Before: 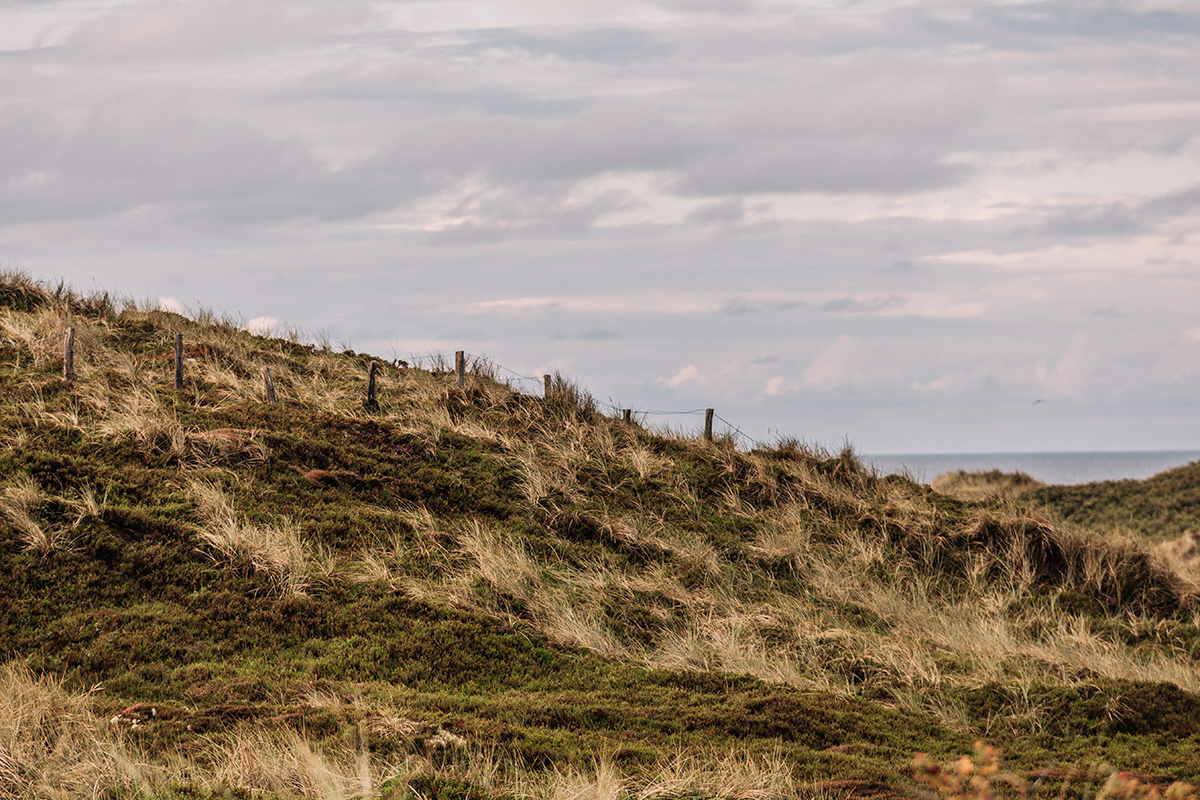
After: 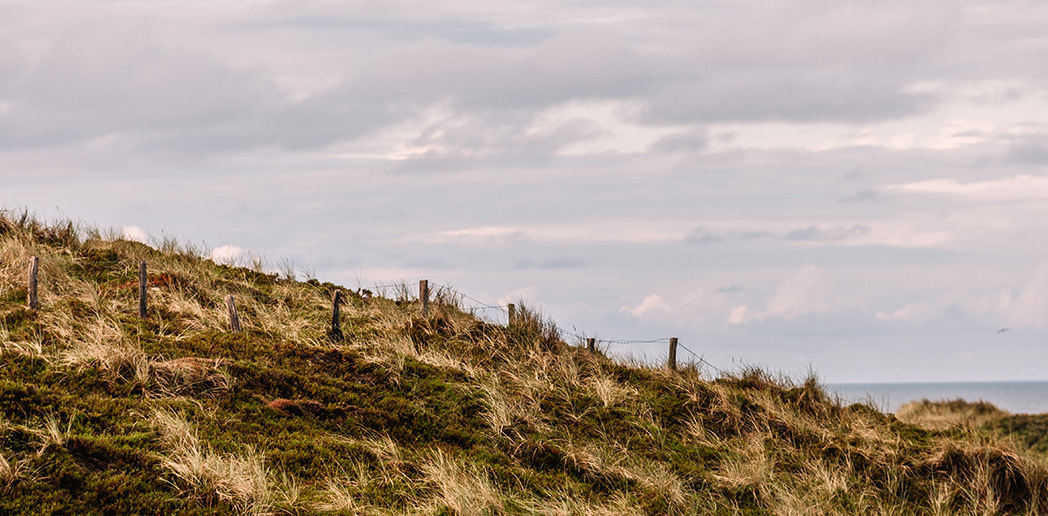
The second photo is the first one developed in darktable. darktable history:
color balance rgb: linear chroma grading › shadows 32%, linear chroma grading › global chroma -2%, linear chroma grading › mid-tones 4%, perceptual saturation grading › global saturation -2%, perceptual saturation grading › highlights -8%, perceptual saturation grading › mid-tones 8%, perceptual saturation grading › shadows 4%, perceptual brilliance grading › highlights 8%, perceptual brilliance grading › mid-tones 4%, perceptual brilliance grading › shadows 2%, global vibrance 16%, saturation formula JzAzBz (2021)
crop: left 3.015%, top 8.969%, right 9.647%, bottom 26.457%
